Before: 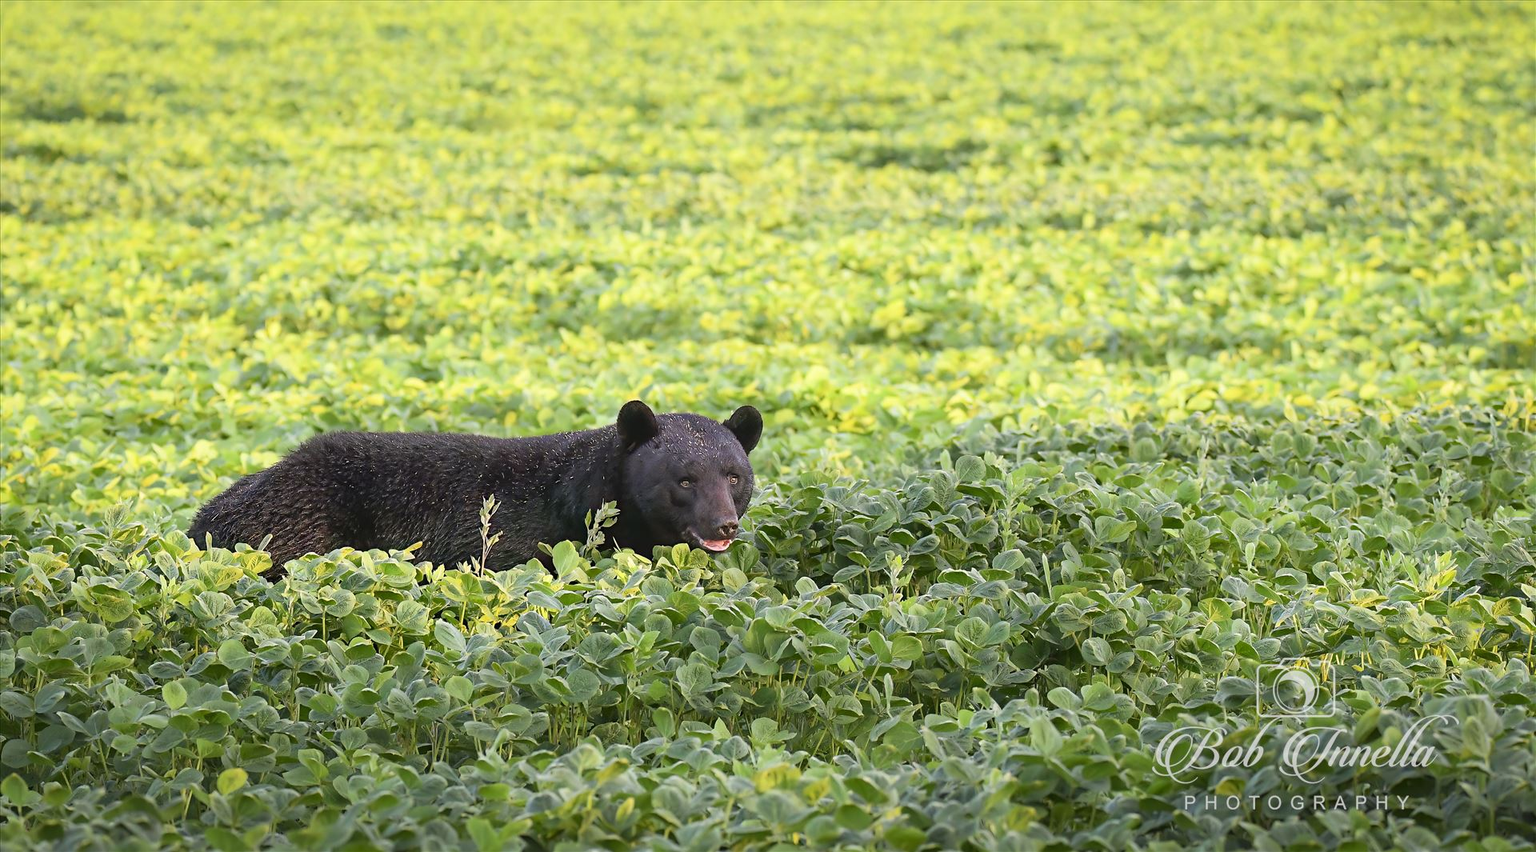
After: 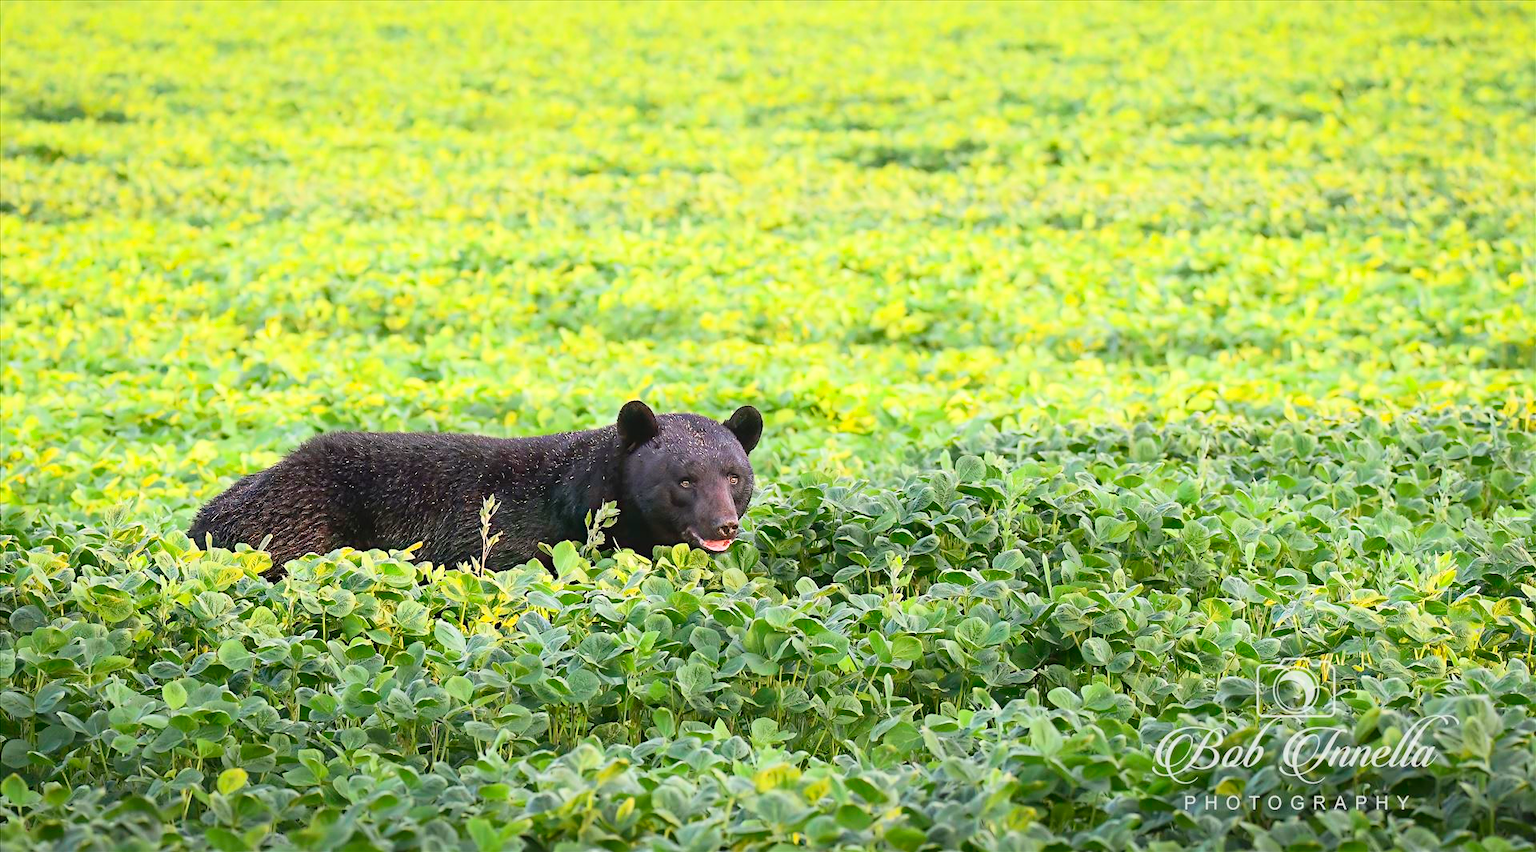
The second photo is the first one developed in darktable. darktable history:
contrast brightness saturation: contrast 0.203, brightness 0.167, saturation 0.219
